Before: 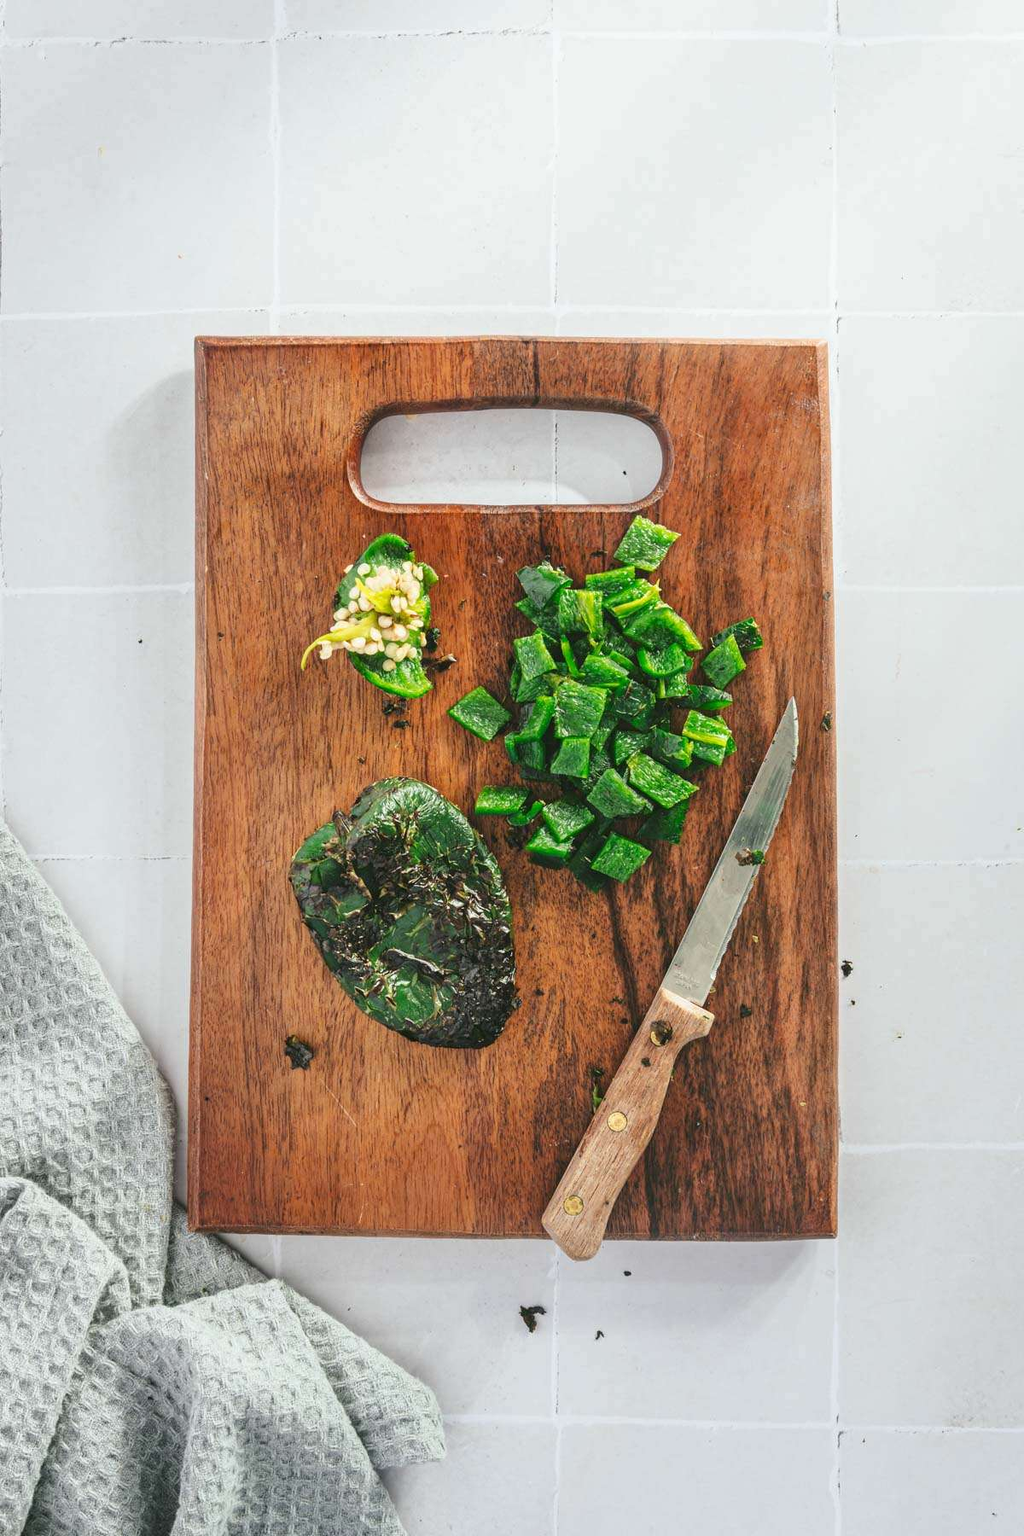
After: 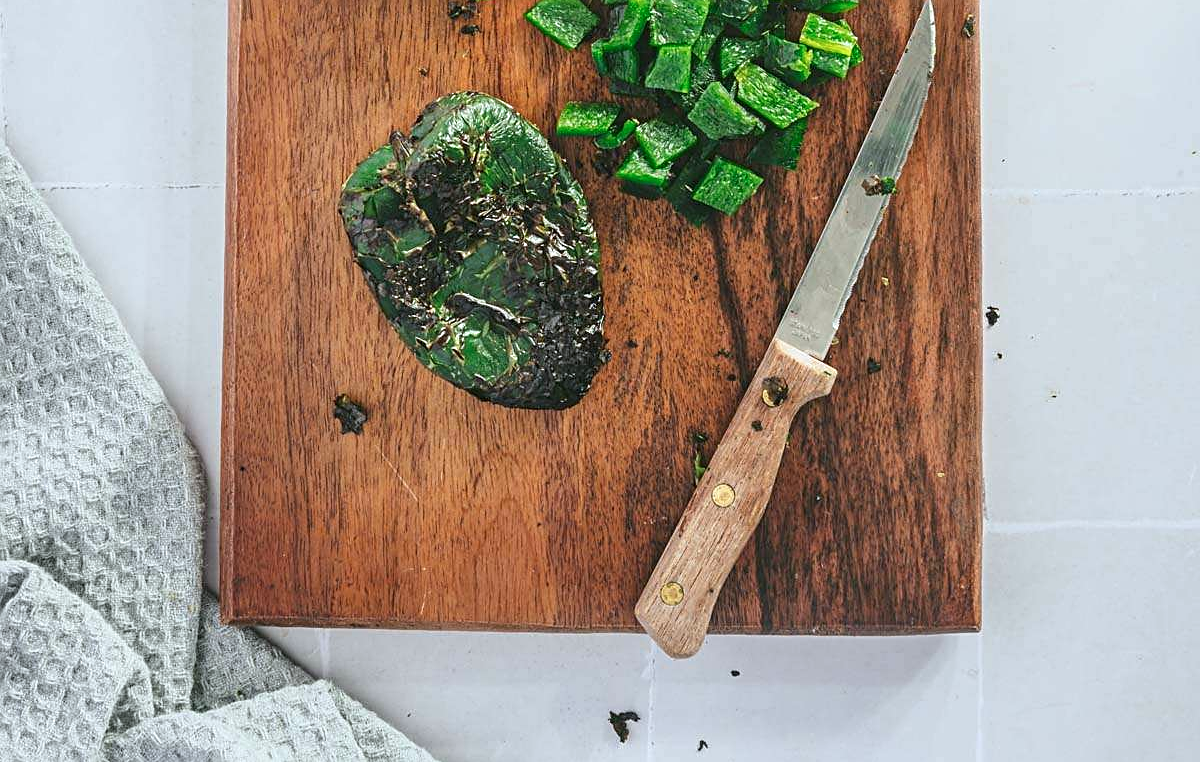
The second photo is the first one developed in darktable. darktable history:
color calibration: x 0.355, y 0.367, temperature 4704.01 K
crop: top 45.503%, bottom 12.138%
sharpen: on, module defaults
